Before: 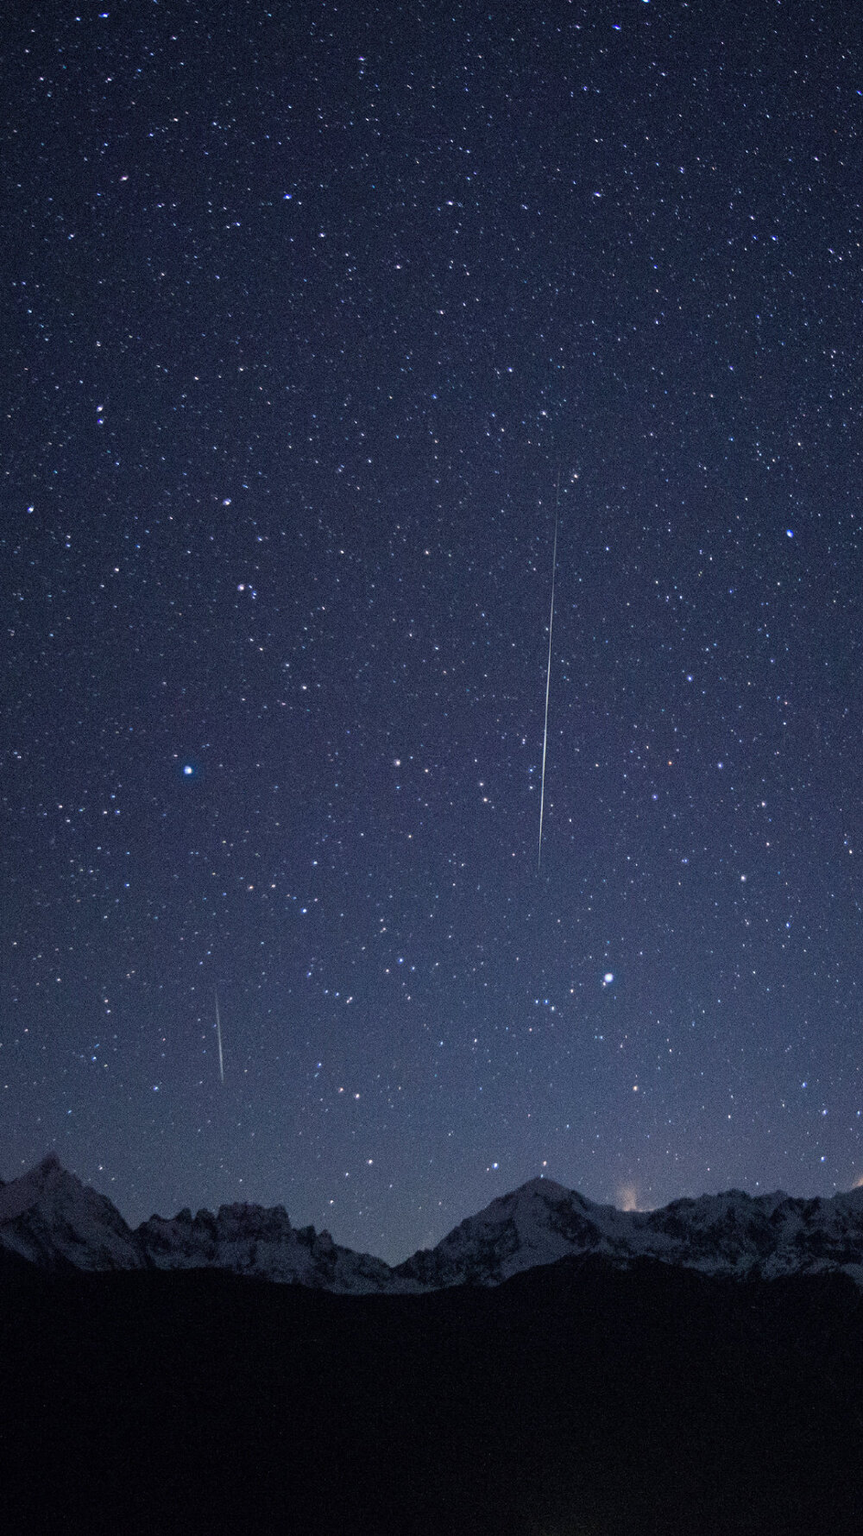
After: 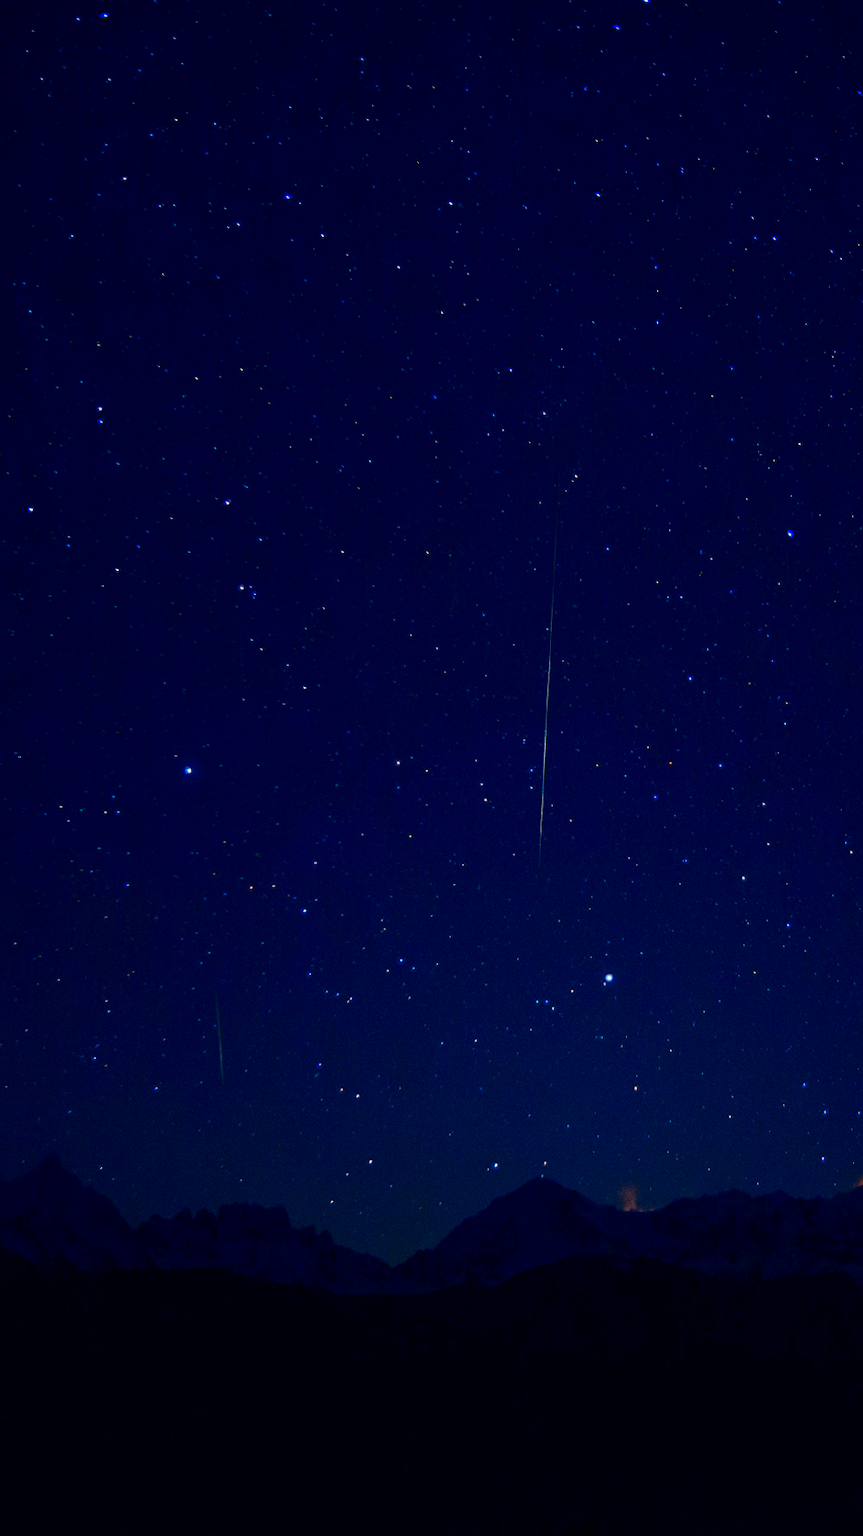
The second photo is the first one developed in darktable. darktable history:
contrast brightness saturation: brightness -0.998, saturation 0.993
